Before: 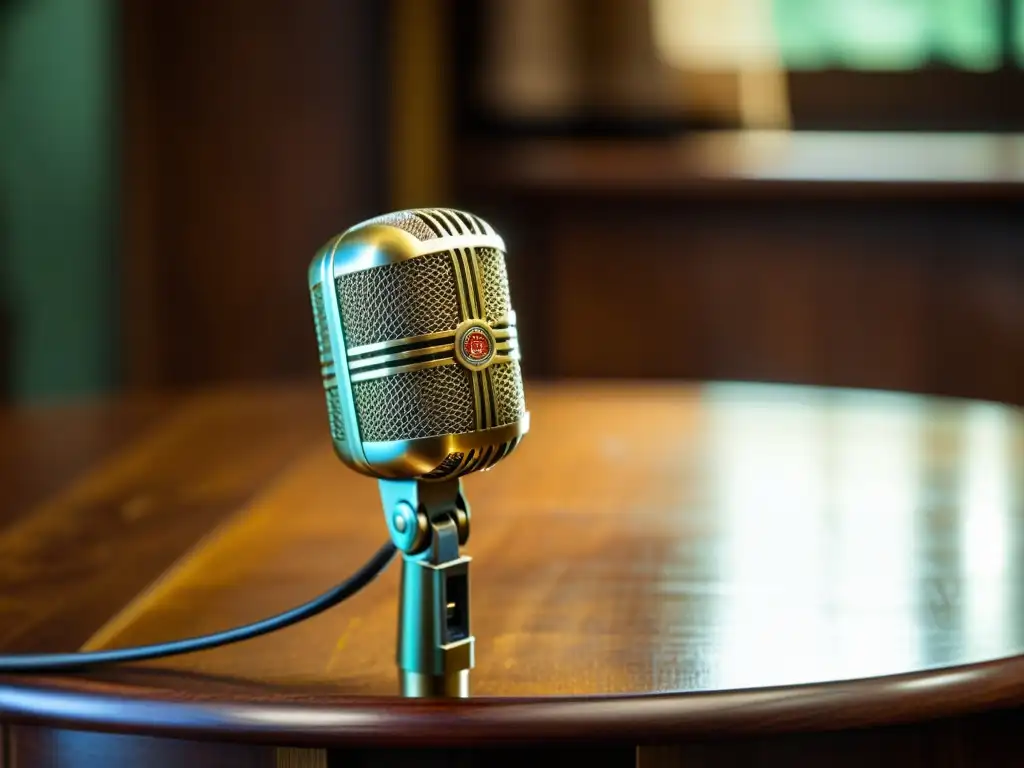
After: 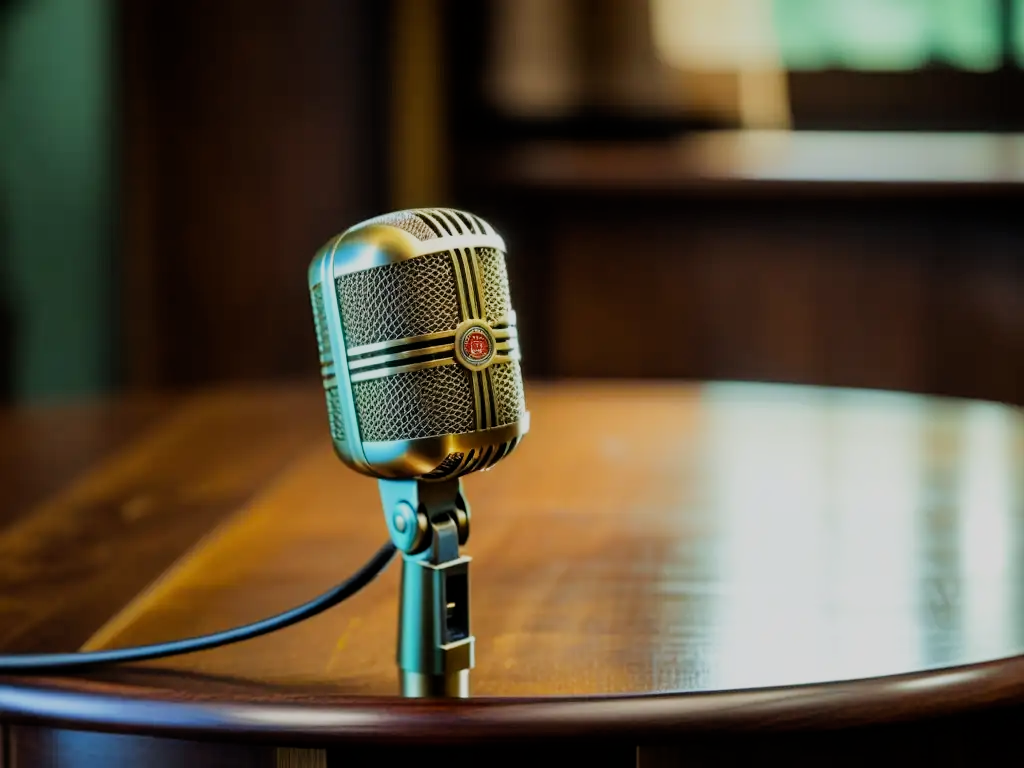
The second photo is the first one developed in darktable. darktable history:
filmic rgb: black relative exposure -7.81 EV, white relative exposure 4.3 EV, threshold 3 EV, hardness 3.84, enable highlight reconstruction true
